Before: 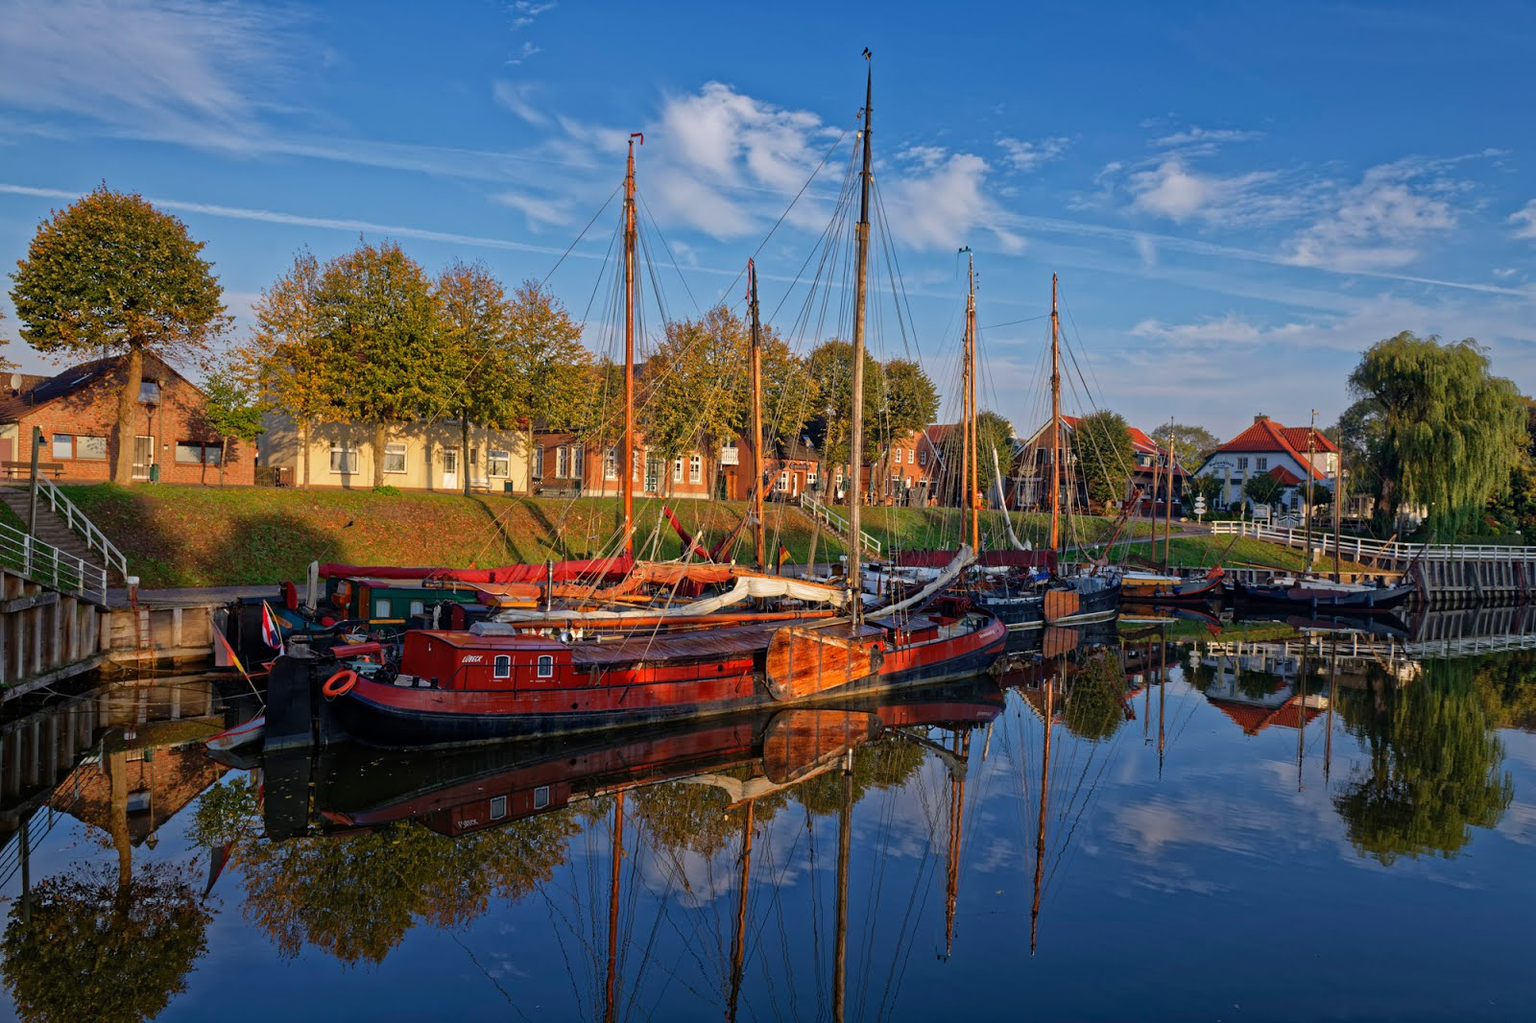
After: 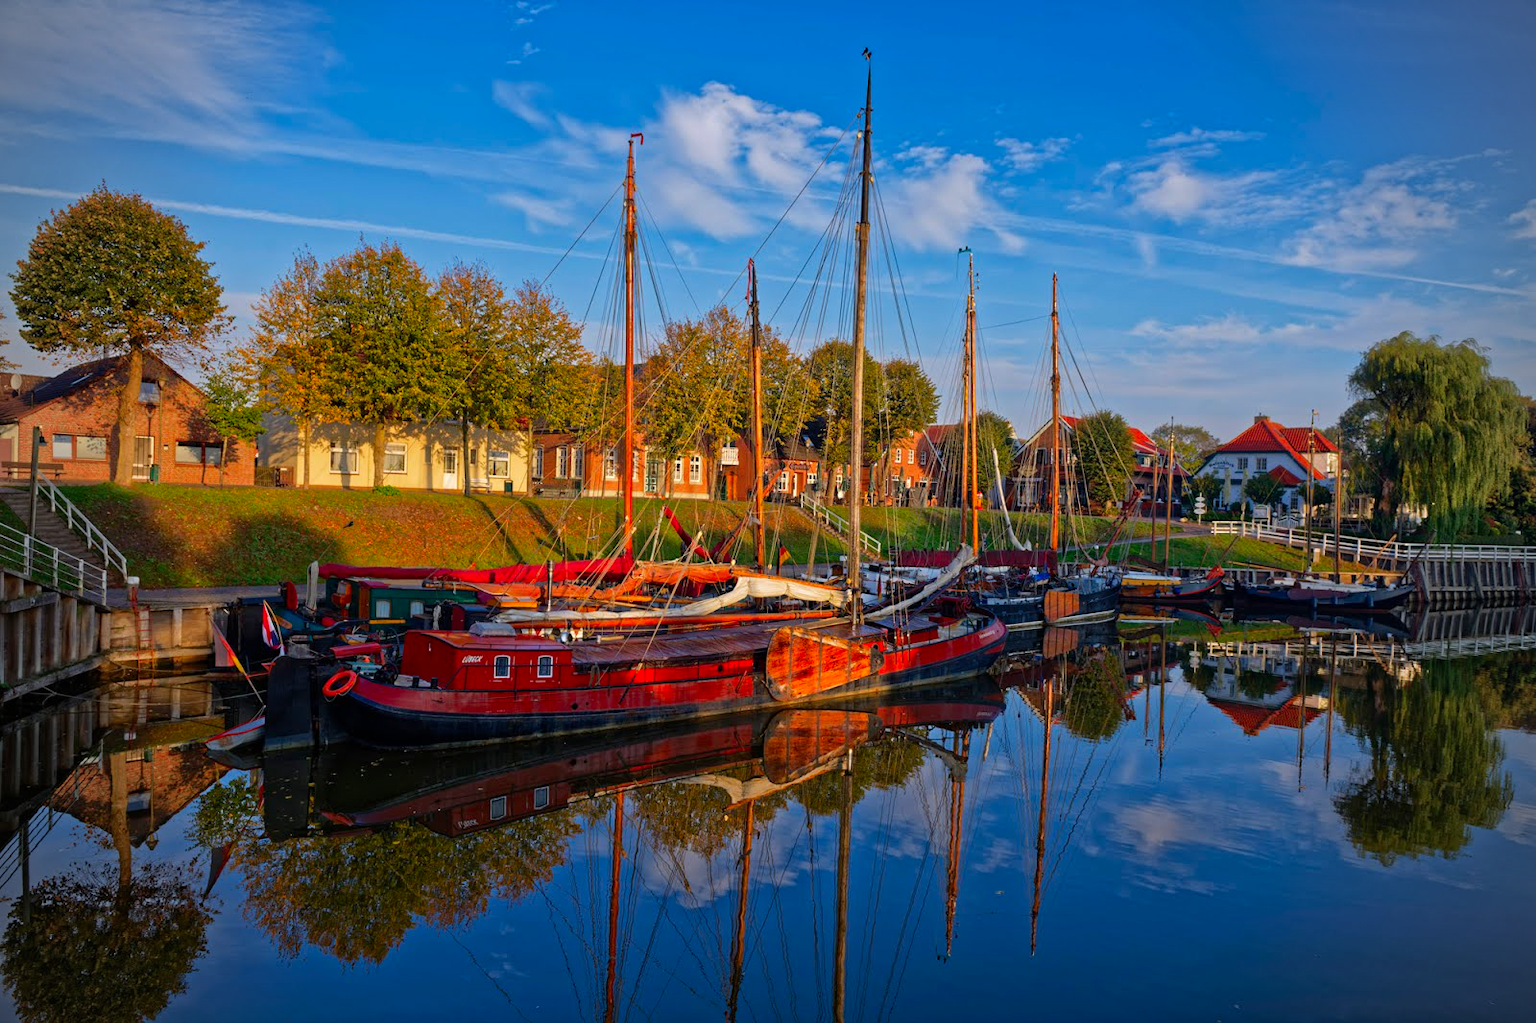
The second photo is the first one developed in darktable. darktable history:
color correction: highlights b* -0.054, saturation 1.29
tone equalizer: mask exposure compensation -0.513 EV
vignetting: on, module defaults
